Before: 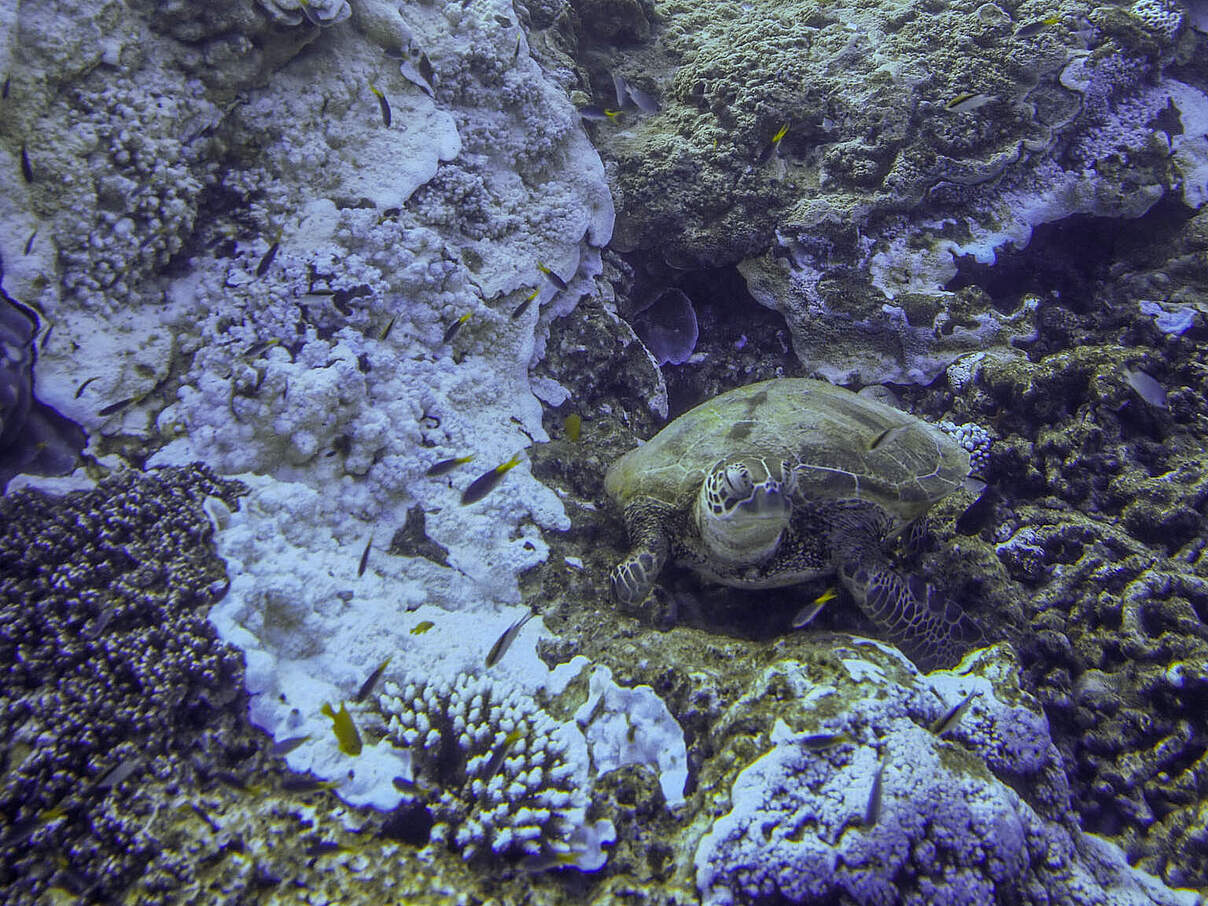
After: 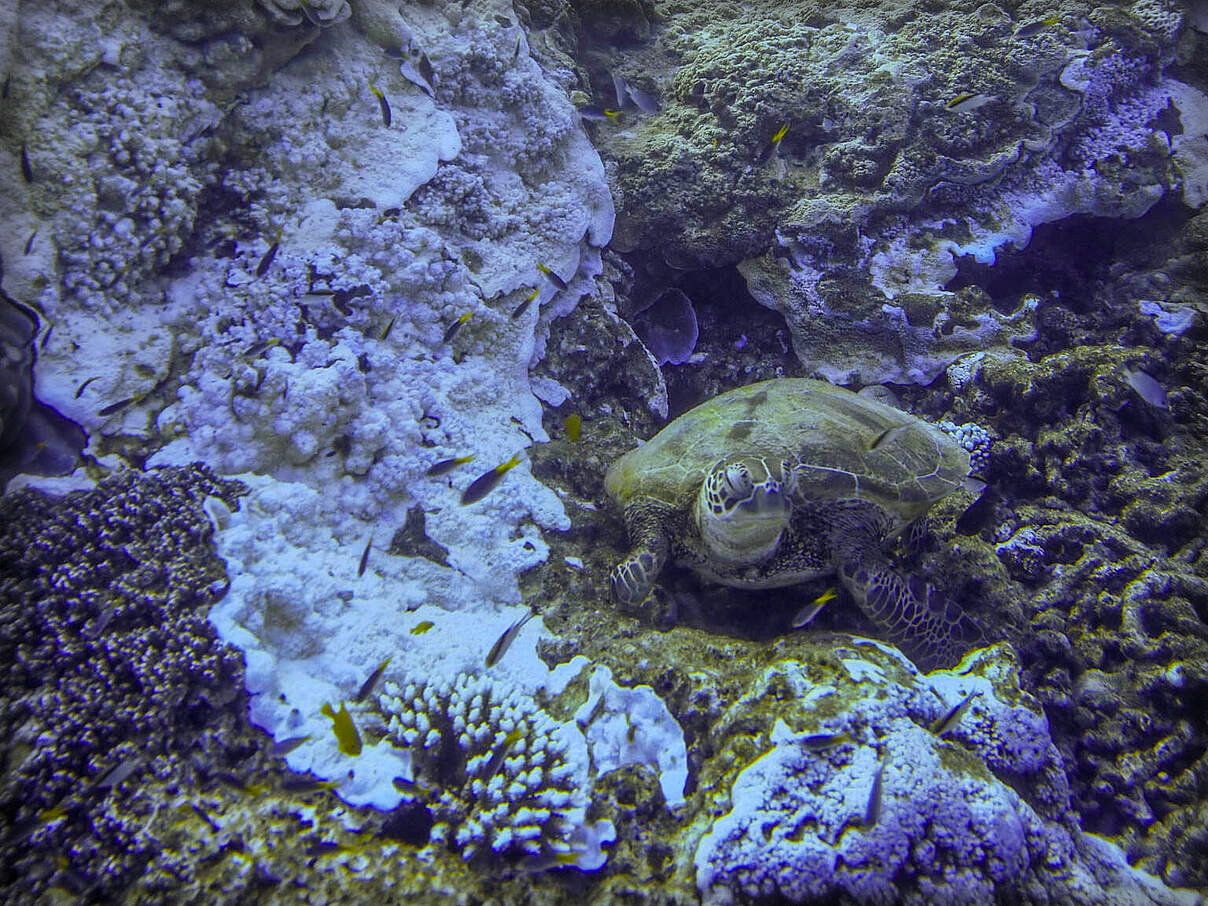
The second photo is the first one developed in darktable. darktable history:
color balance rgb: highlights gain › chroma 0.3%, highlights gain › hue 332.71°, global offset › hue 169.76°, perceptual saturation grading › global saturation 29.918%, global vibrance 20%
vignetting: fall-off start 93.07%, fall-off radius 5.54%, automatic ratio true, width/height ratio 1.33, shape 0.05, unbound false
